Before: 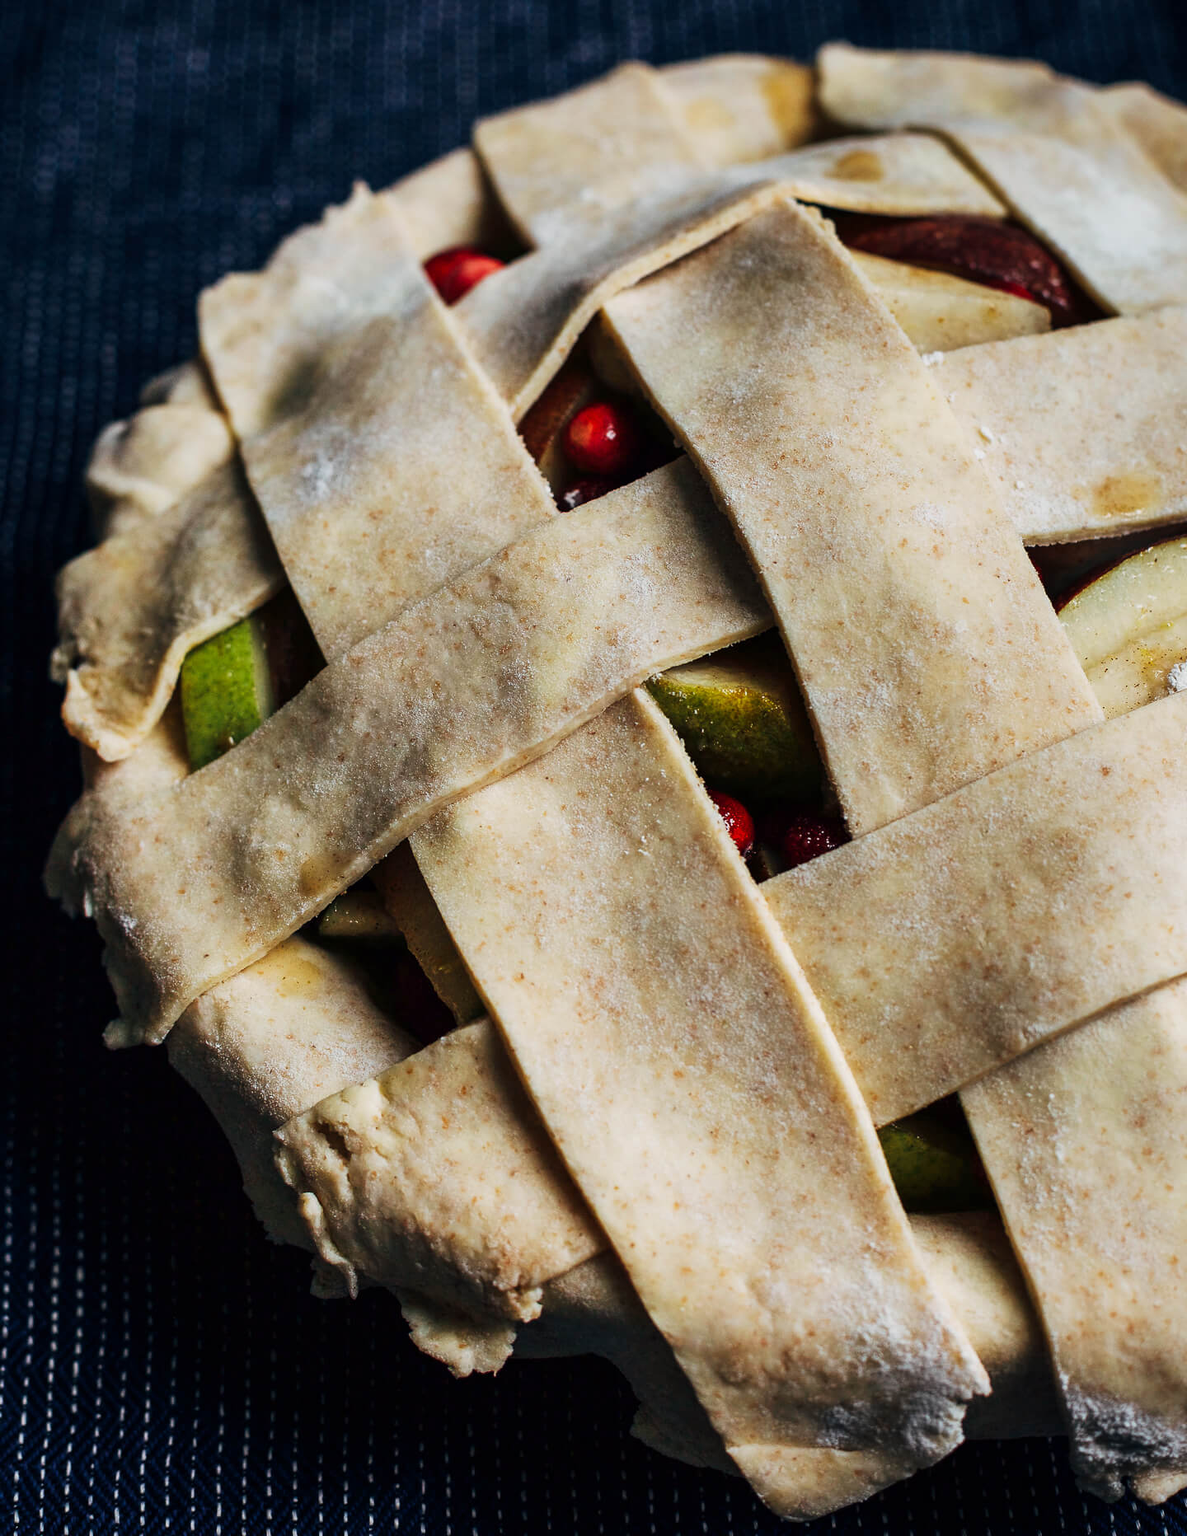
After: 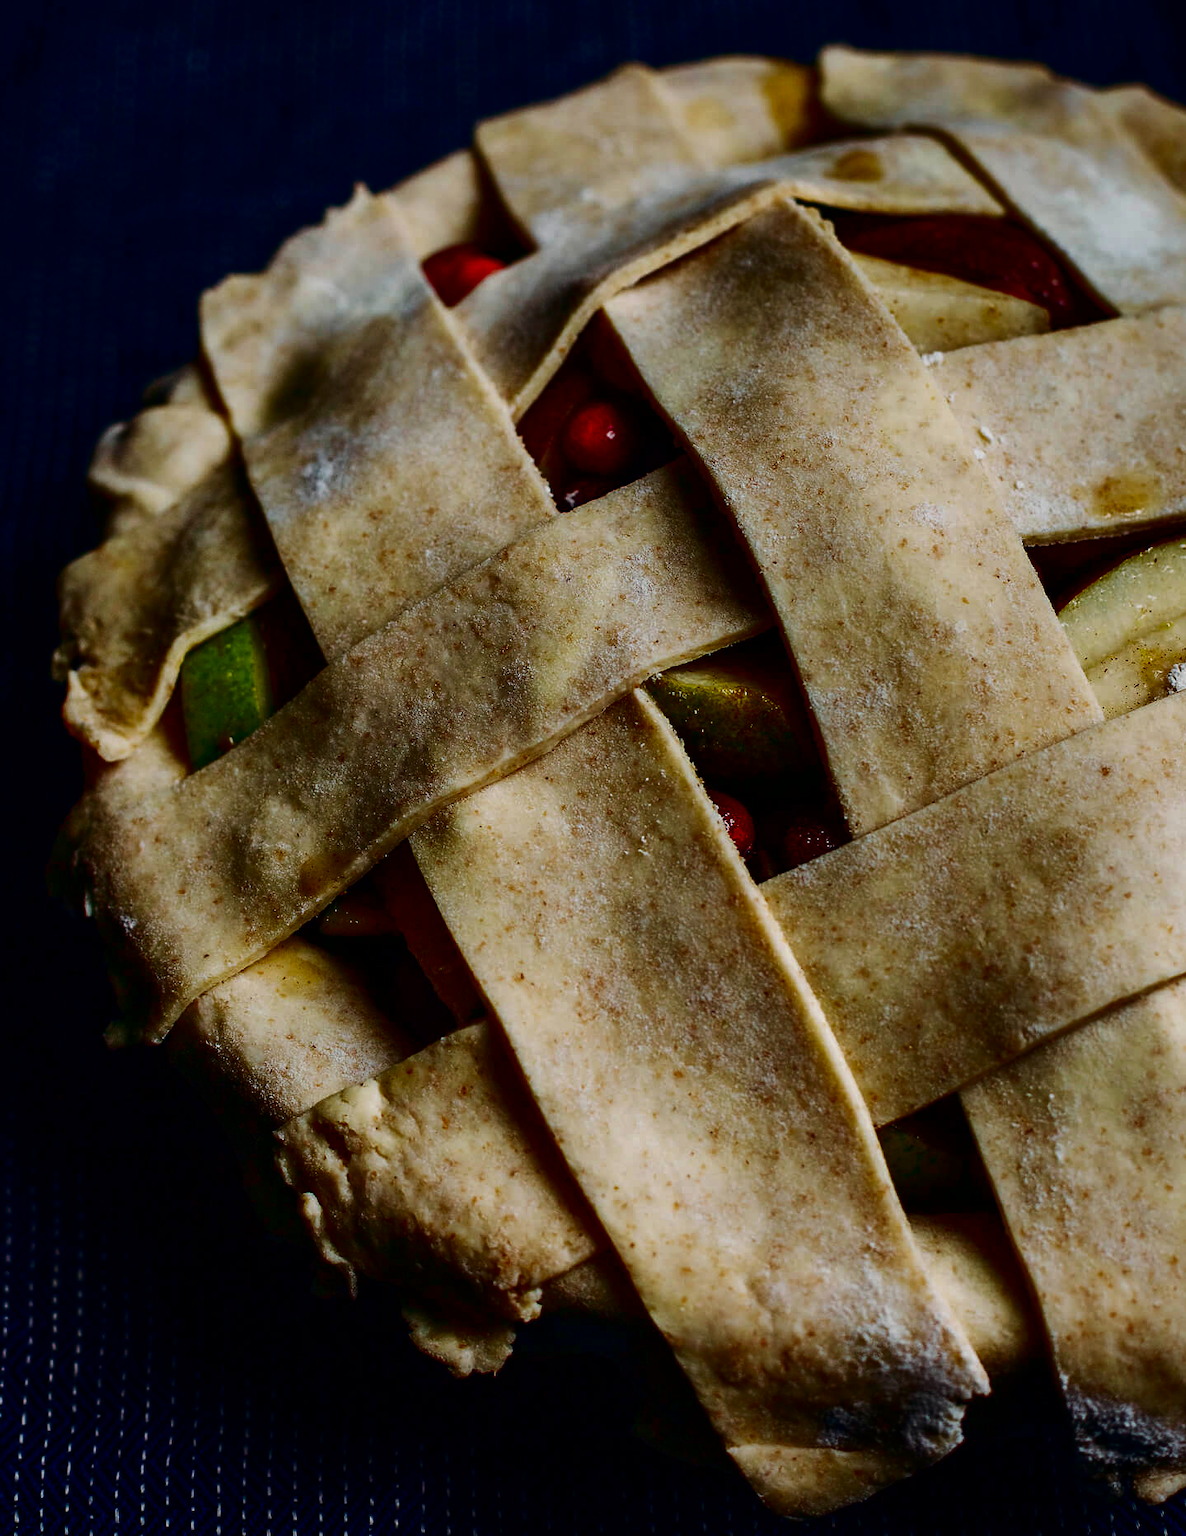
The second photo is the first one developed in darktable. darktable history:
contrast brightness saturation: contrast 0.088, brightness -0.575, saturation 0.169
velvia: on, module defaults
